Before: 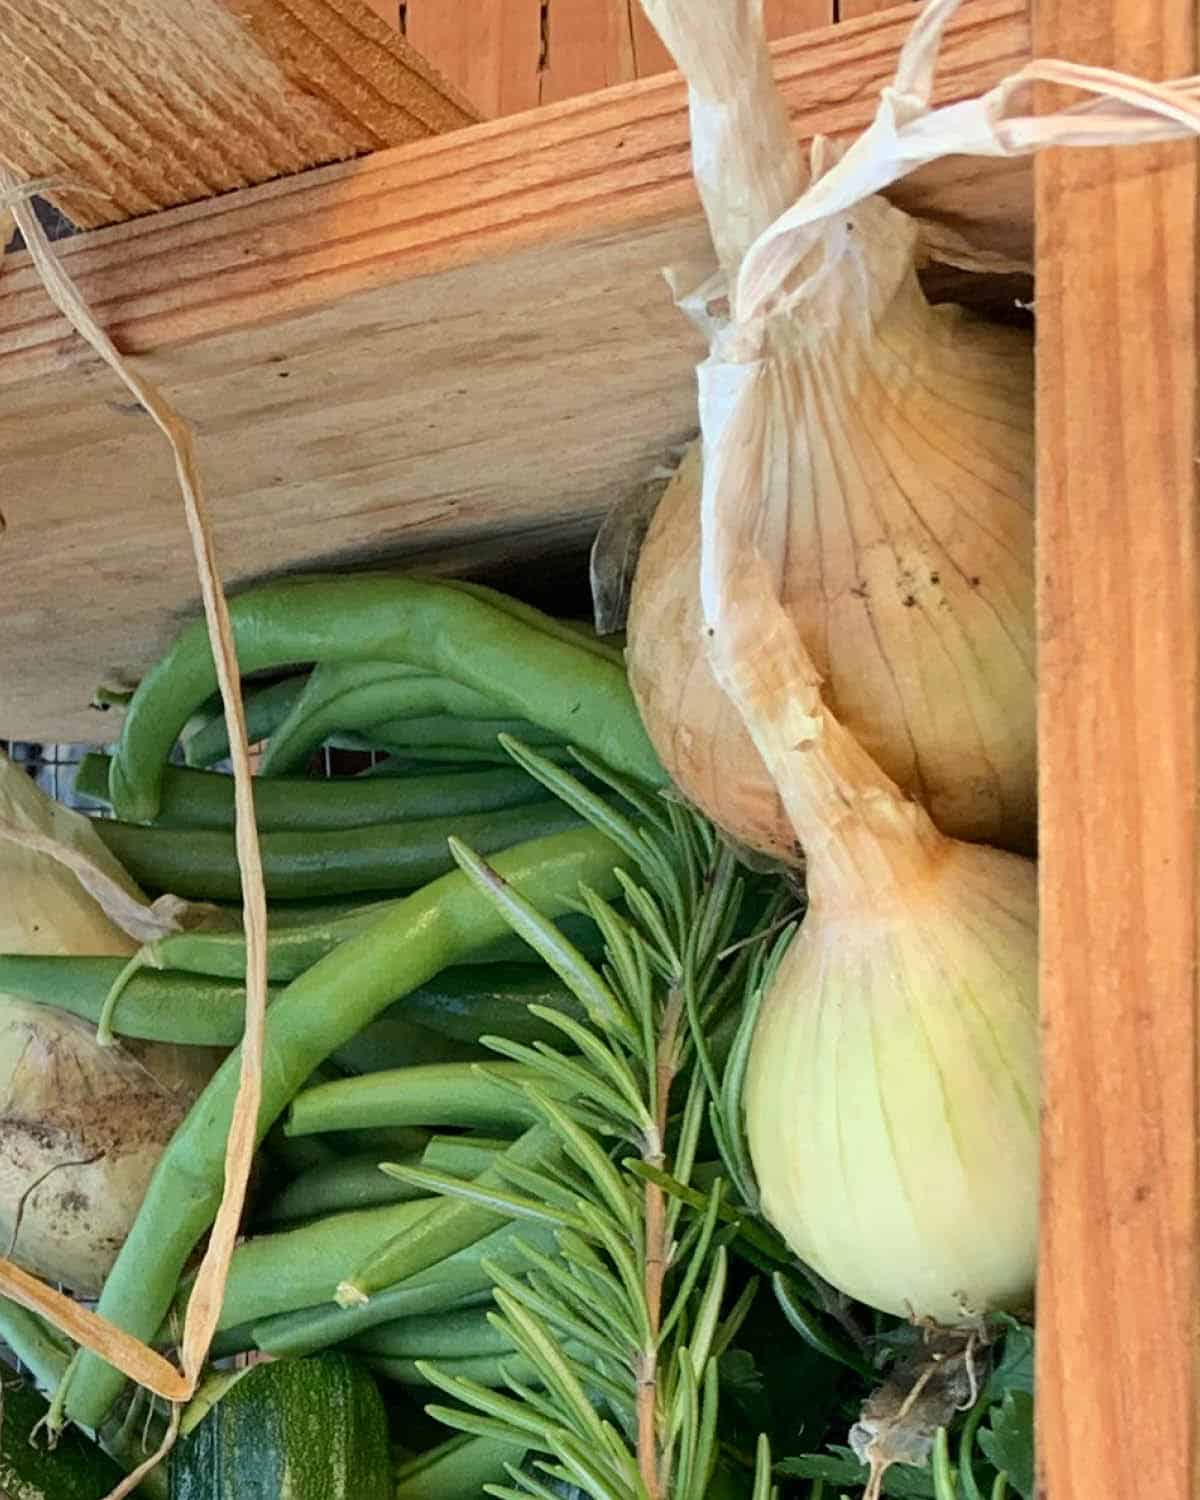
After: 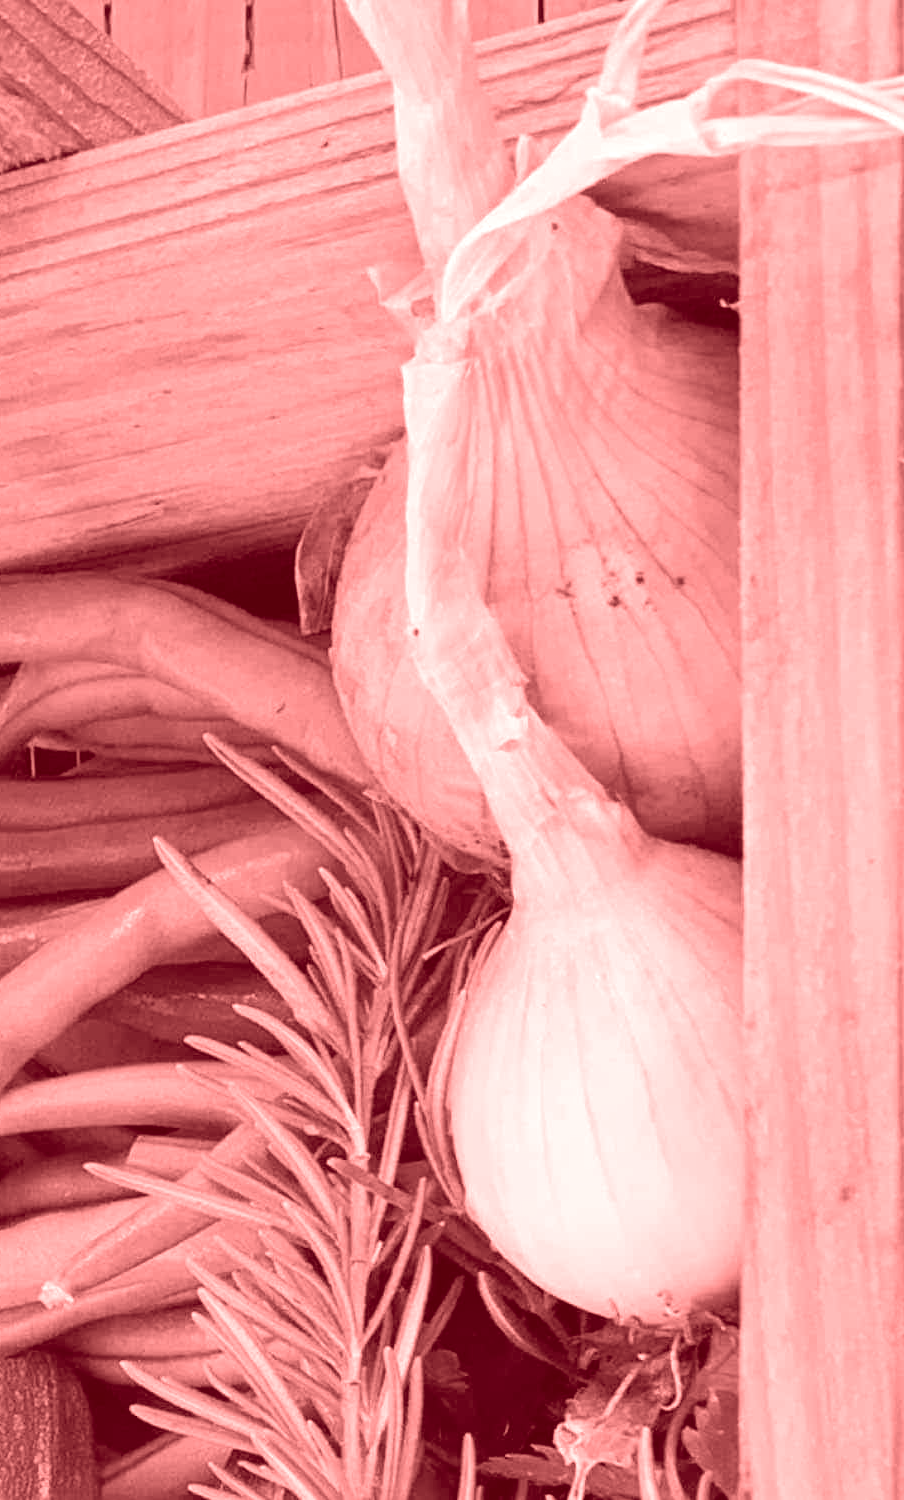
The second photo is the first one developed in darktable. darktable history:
crop and rotate: left 24.6%
colorize: saturation 60%, source mix 100%
velvia: strength 15%
